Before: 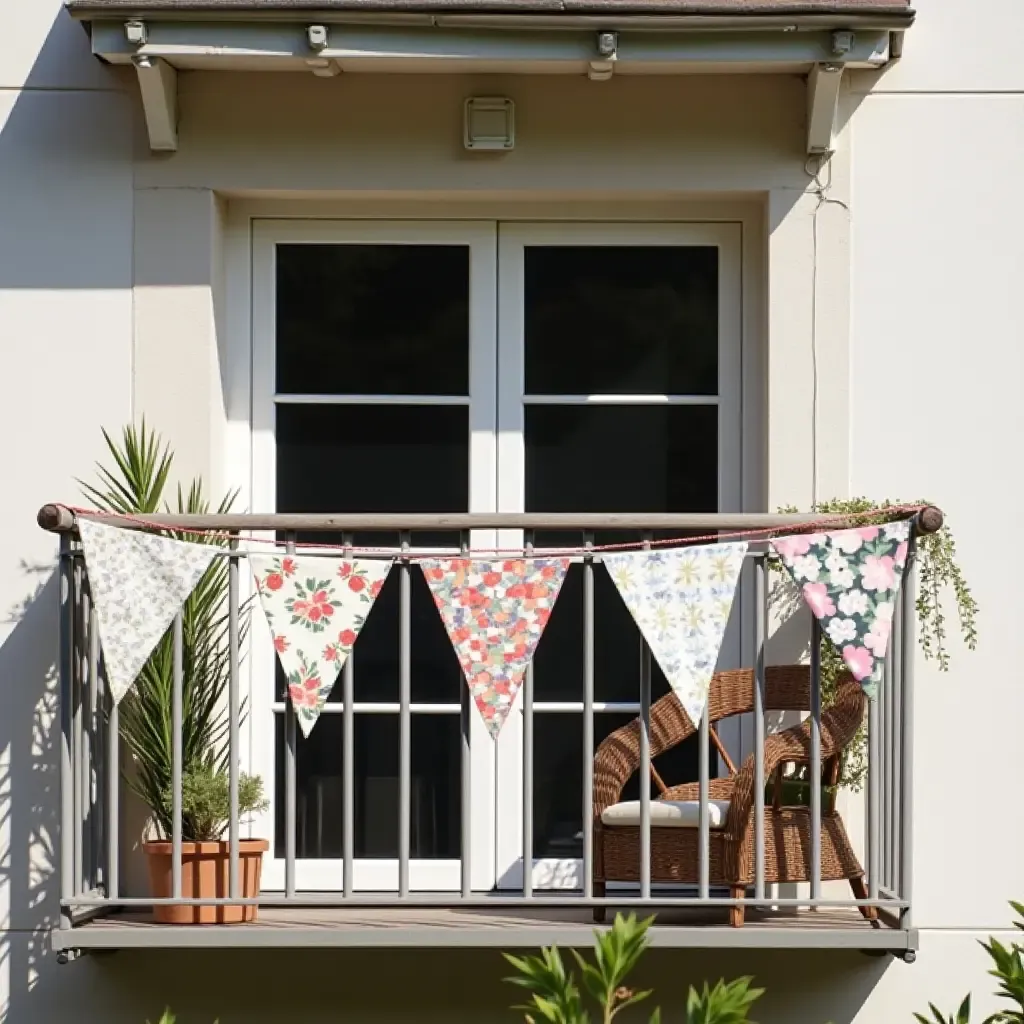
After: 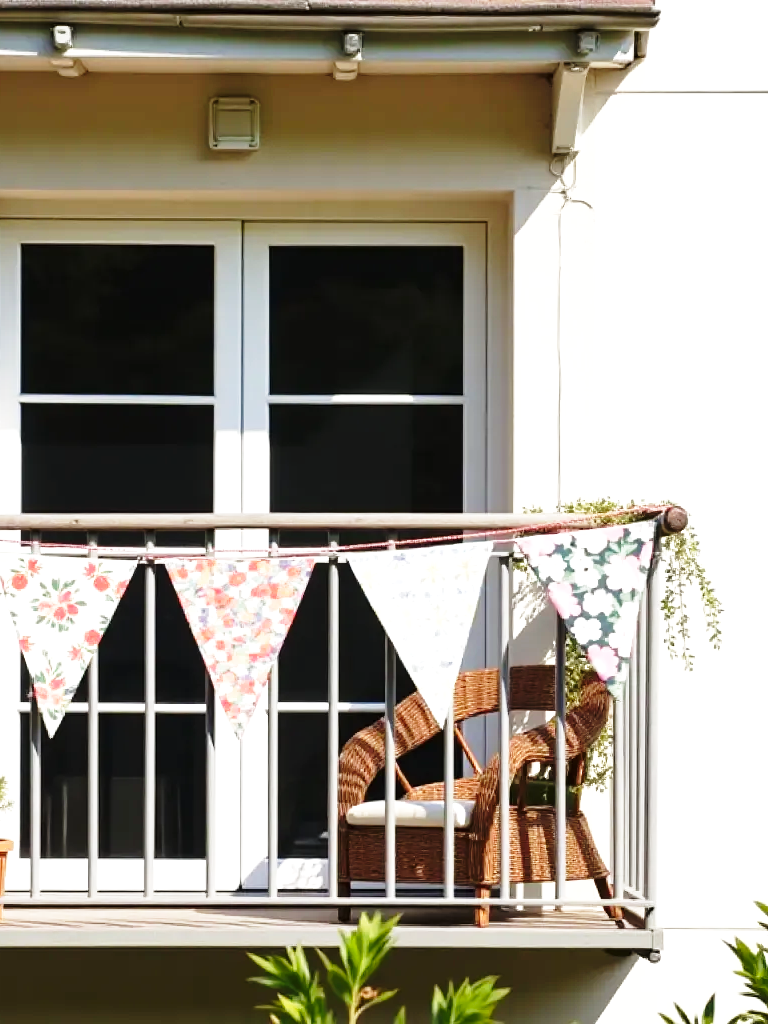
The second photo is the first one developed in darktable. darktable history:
shadows and highlights: shadows 9.26, white point adjustment 1.02, highlights -40.04
base curve: curves: ch0 [(0, 0) (0.026, 0.03) (0.109, 0.232) (0.351, 0.748) (0.669, 0.968) (1, 1)], preserve colors none
crop and rotate: left 24.929%
